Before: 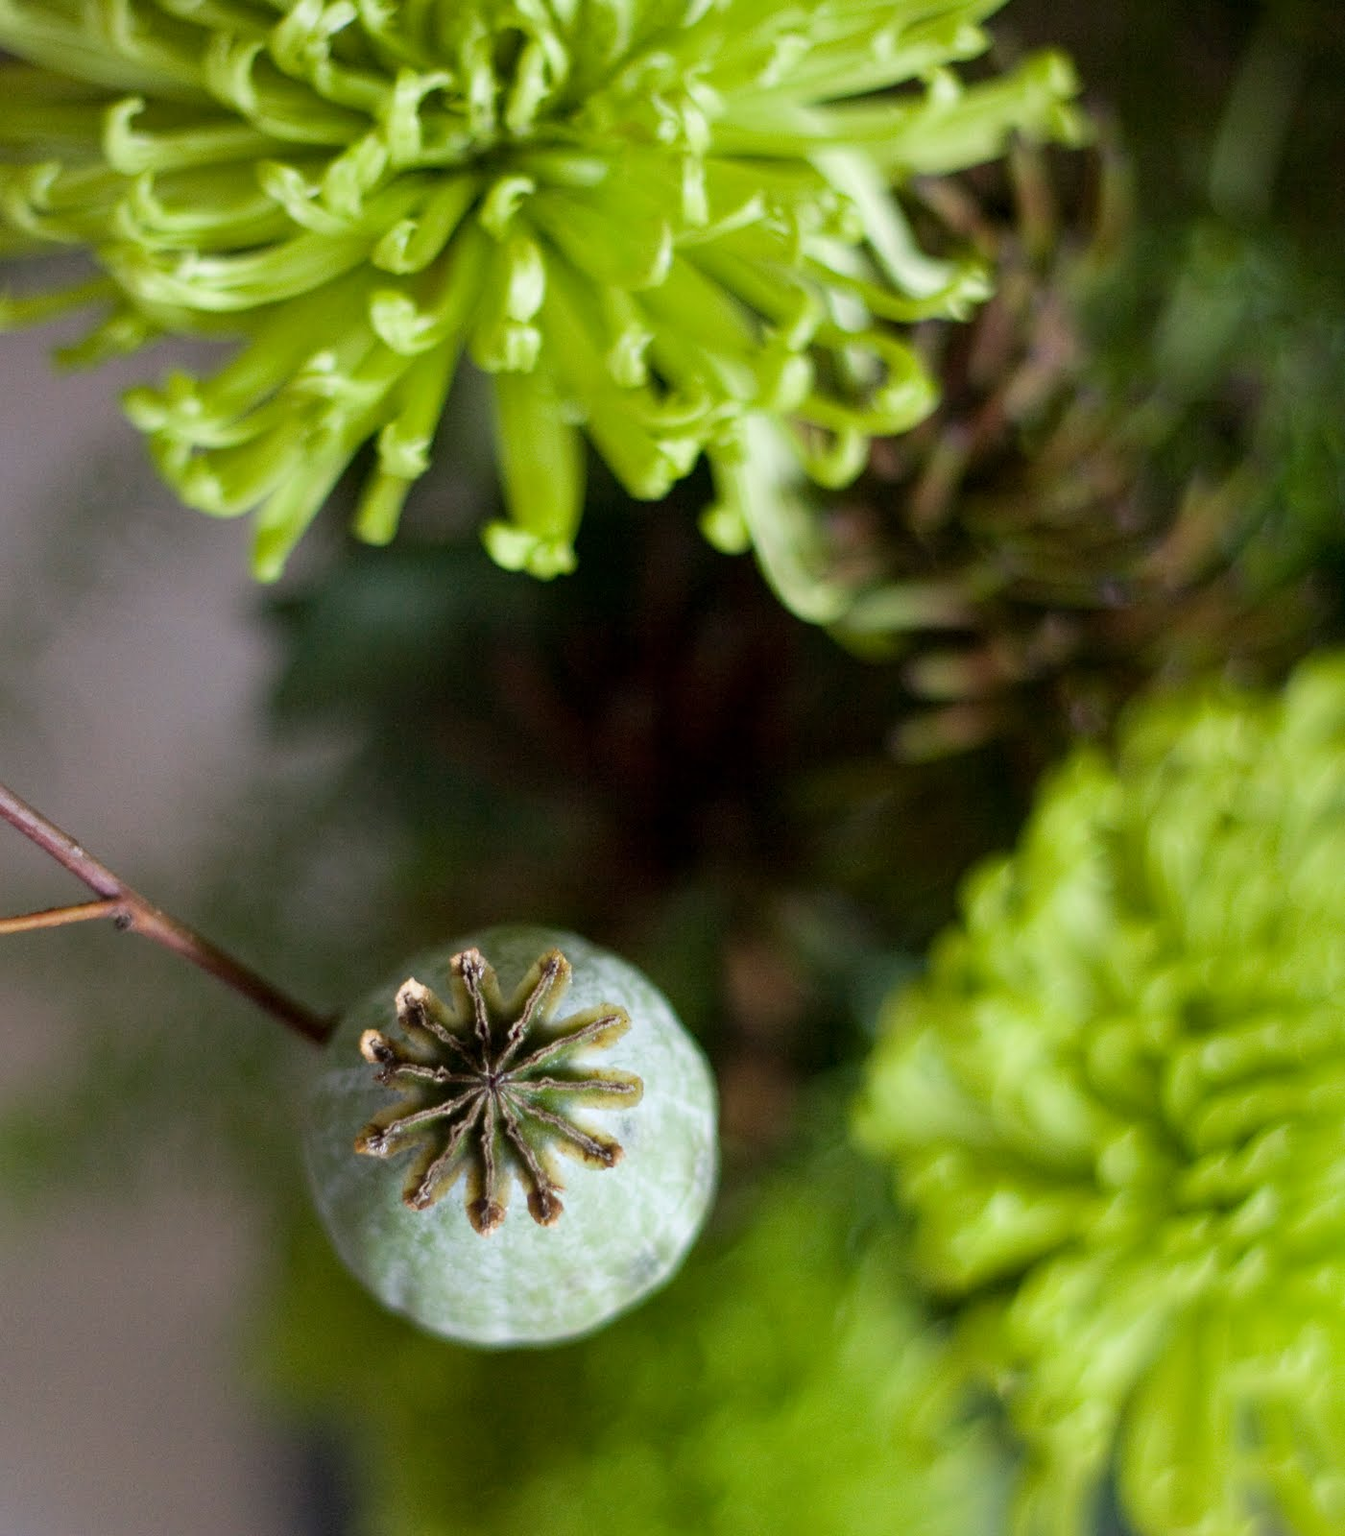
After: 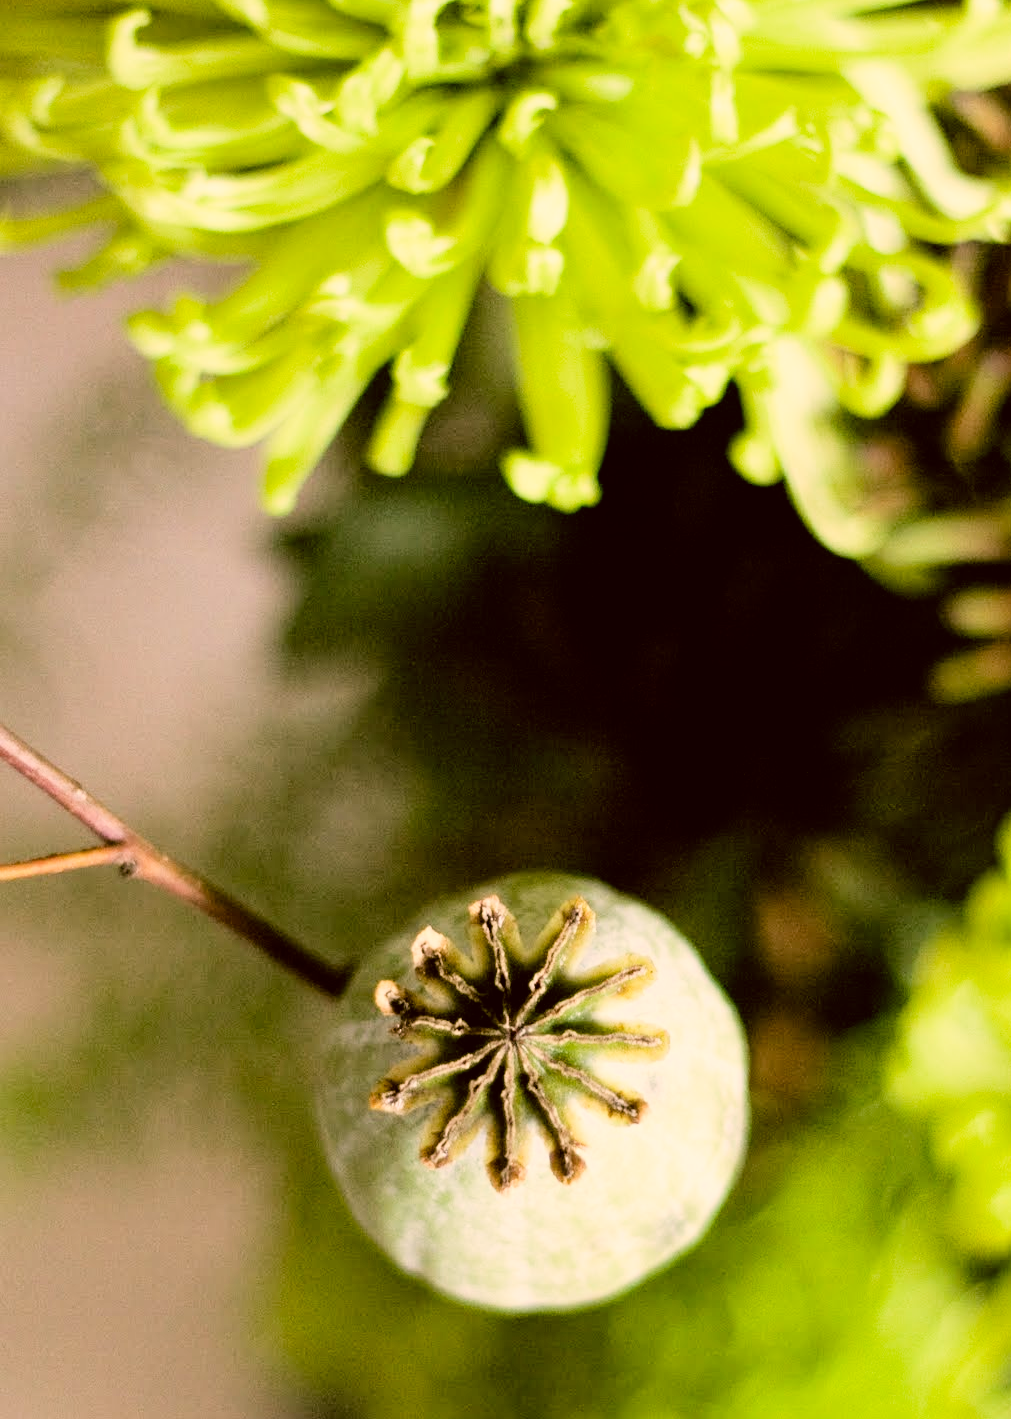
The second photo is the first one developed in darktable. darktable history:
contrast brightness saturation: saturation -0.097
color zones: curves: ch0 [(0, 0.5) (0.143, 0.5) (0.286, 0.5) (0.429, 0.5) (0.571, 0.5) (0.714, 0.476) (0.857, 0.5) (1, 0.5)]; ch2 [(0, 0.5) (0.143, 0.5) (0.286, 0.5) (0.429, 0.5) (0.571, 0.5) (0.714, 0.487) (0.857, 0.5) (1, 0.5)]
exposure: black level correction 0, exposure 1.167 EV, compensate highlight preservation false
crop: top 5.76%, right 27.835%, bottom 5.517%
filmic rgb: black relative exposure -5.08 EV, white relative exposure 3.97 EV, threshold 3.04 EV, hardness 2.9, contrast 1.299, enable highlight reconstruction true
color correction: highlights a* 8.78, highlights b* 15.22, shadows a* -0.331, shadows b* 26.5
